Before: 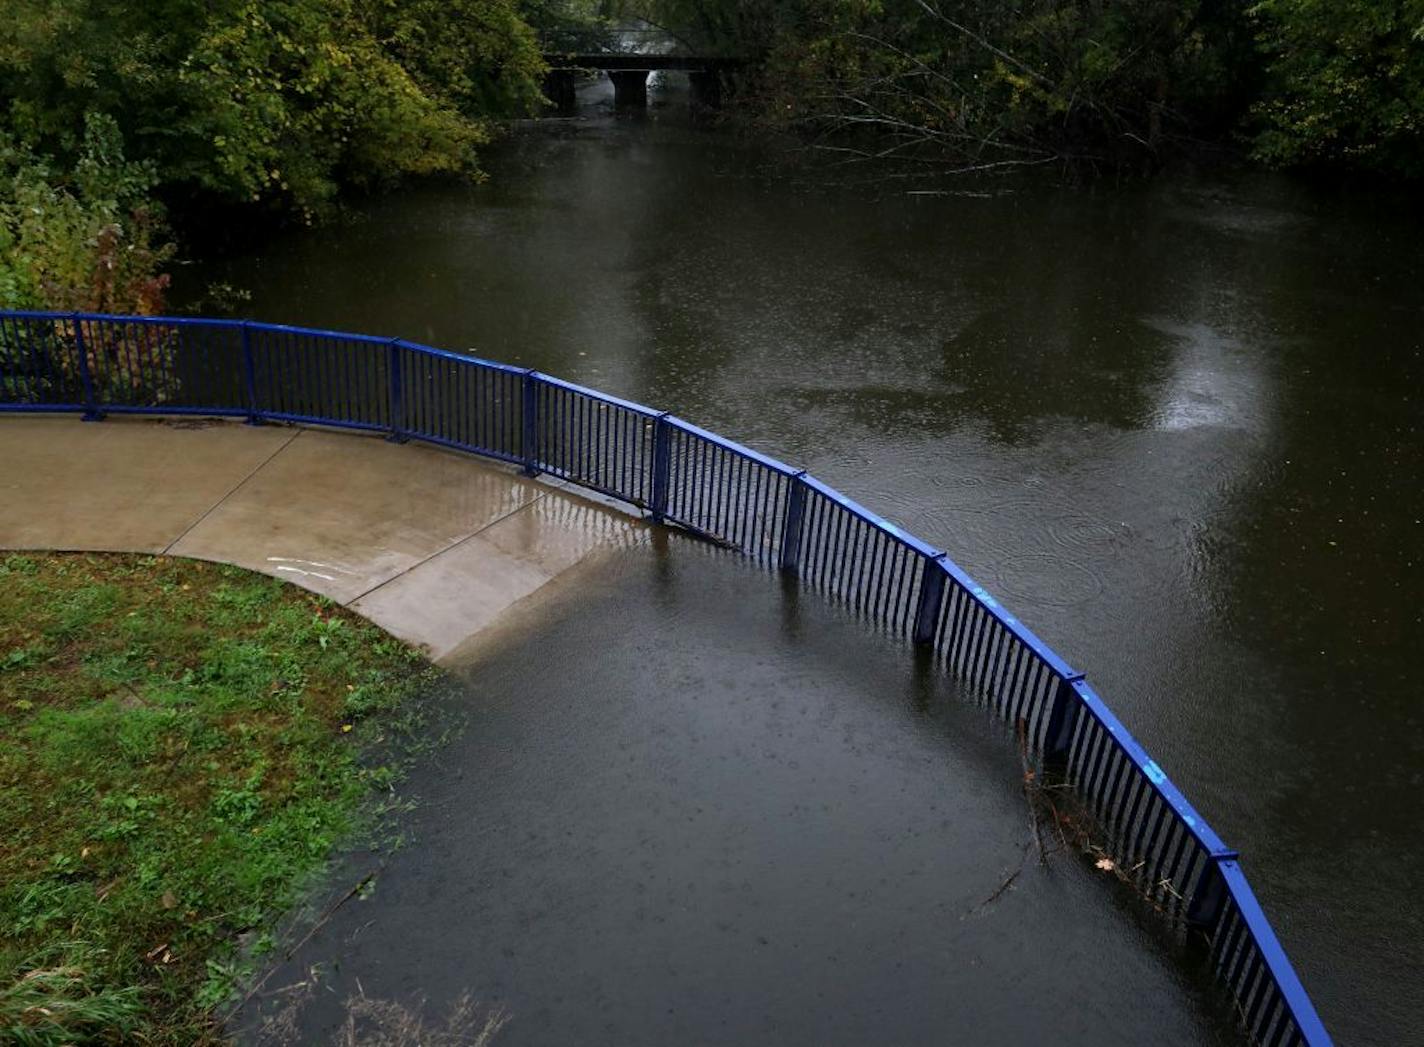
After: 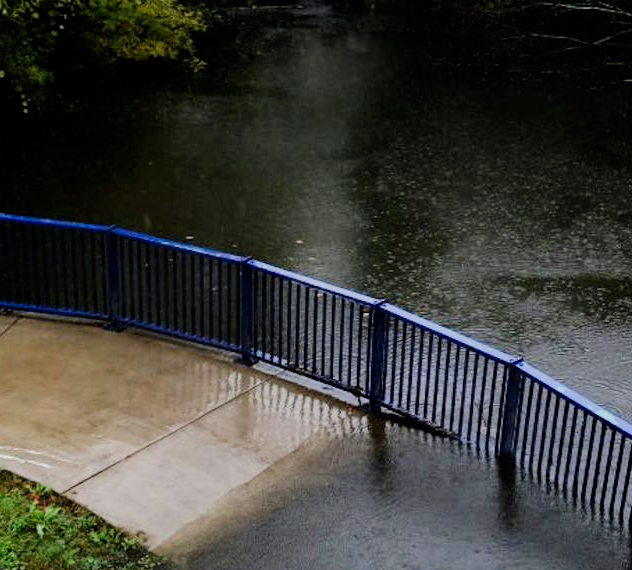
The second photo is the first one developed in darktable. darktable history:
tone curve: curves: ch0 [(0, 0) (0.004, 0.001) (0.133, 0.112) (0.325, 0.362) (0.832, 0.893) (1, 1)], preserve colors none
crop: left 19.919%, top 10.748%, right 35.66%, bottom 34.77%
filmic rgb: black relative exposure -7.65 EV, white relative exposure 4.56 EV, hardness 3.61
